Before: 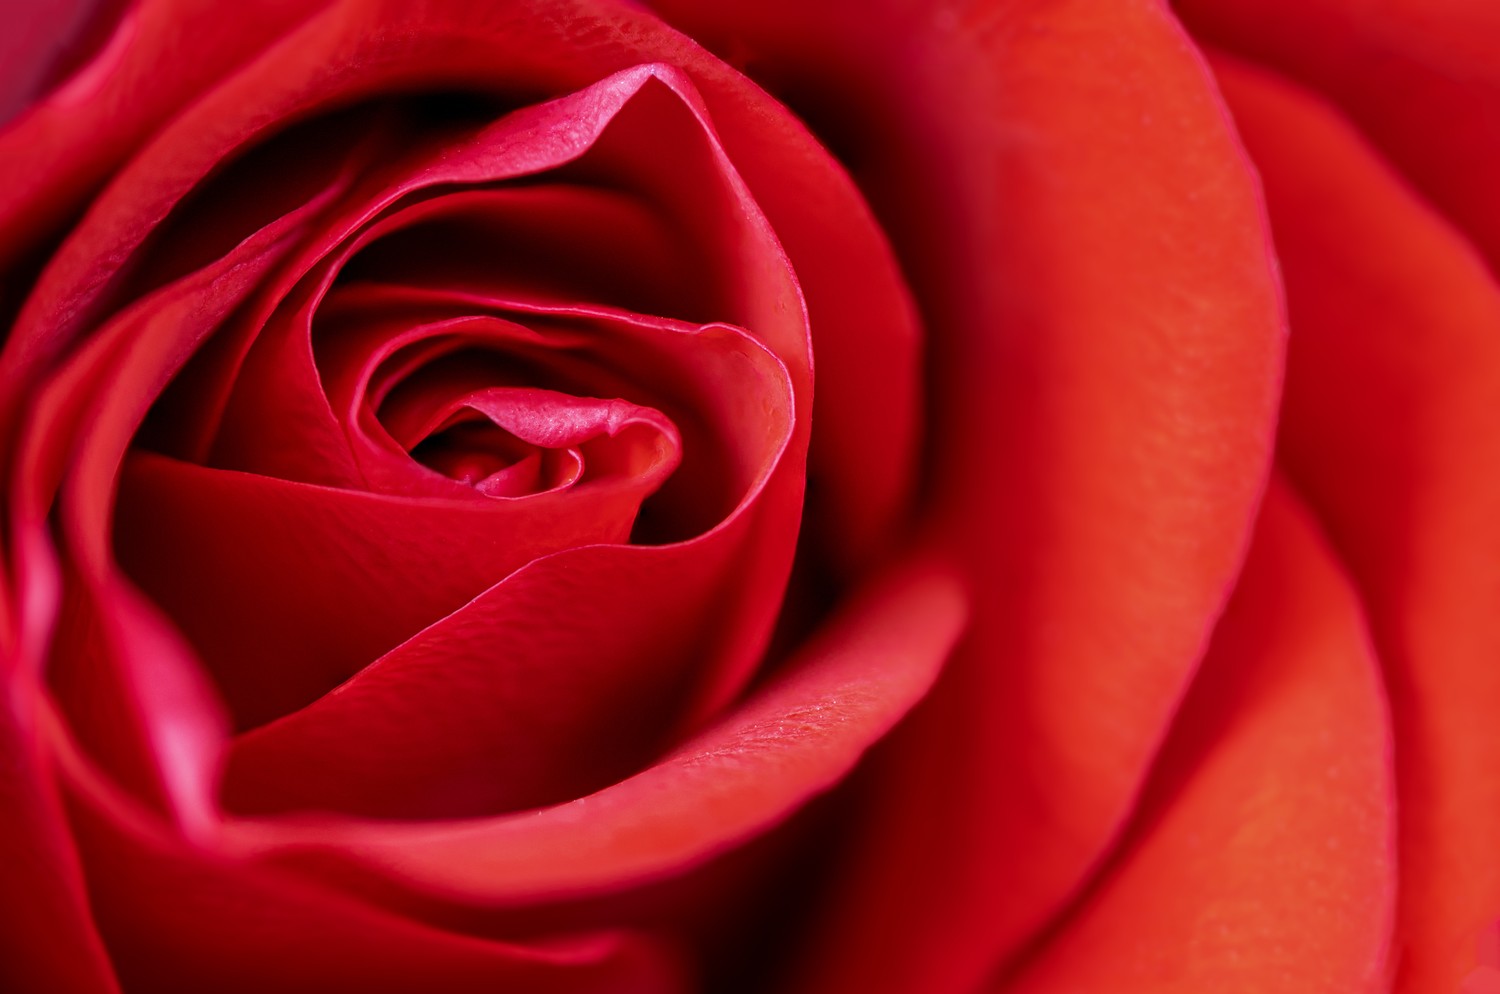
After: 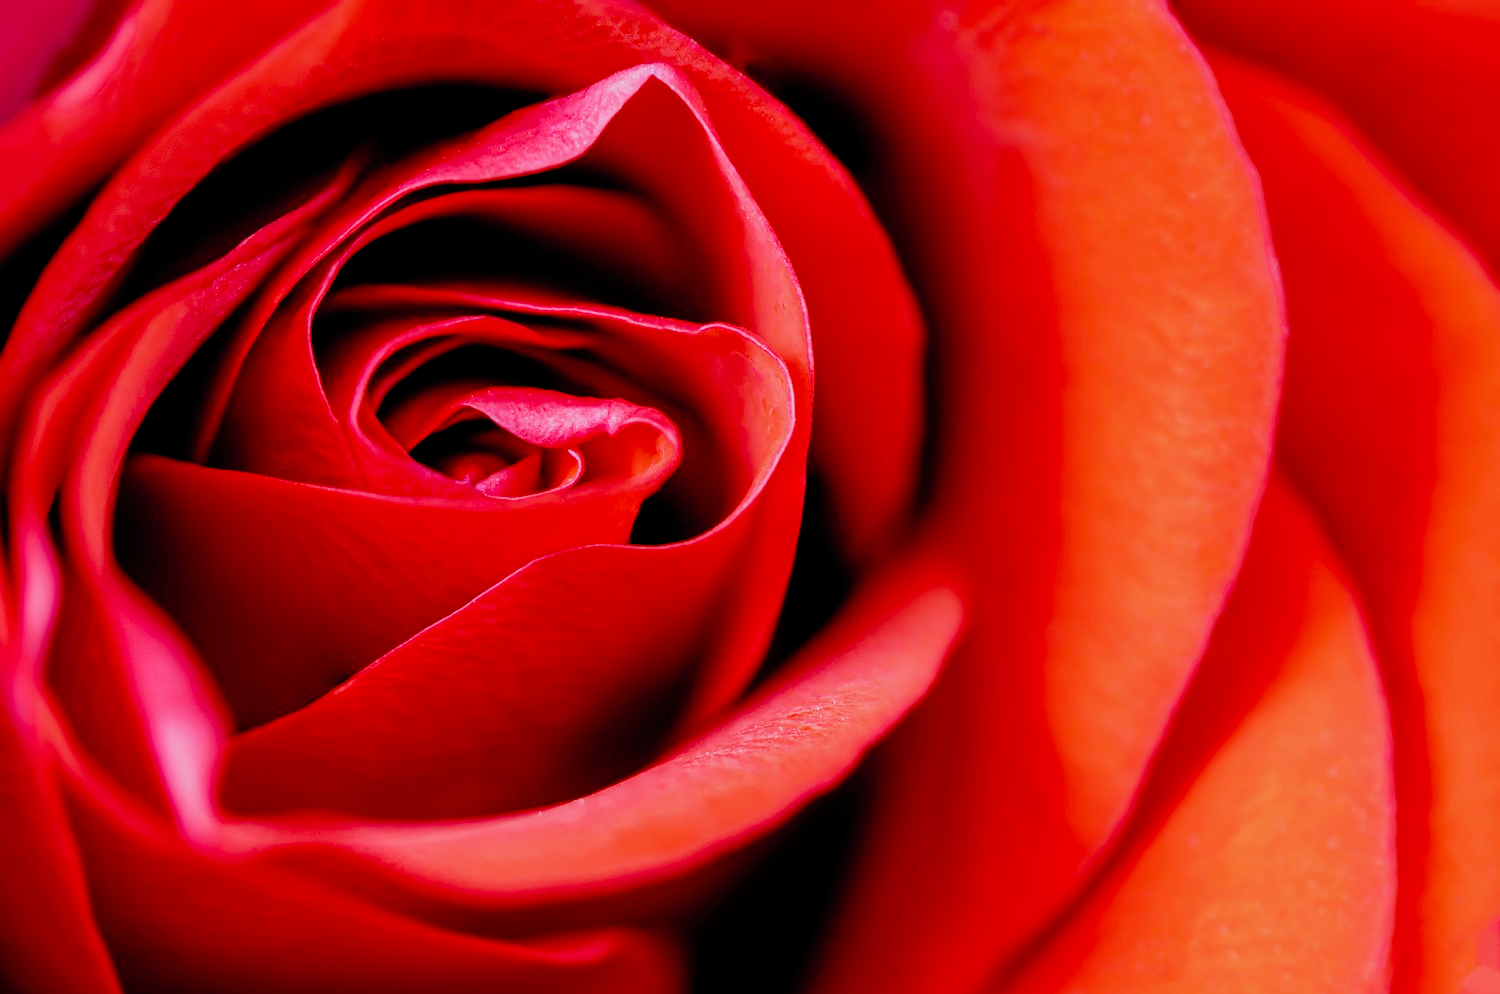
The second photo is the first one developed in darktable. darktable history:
filmic rgb: middle gray luminance 18%, black relative exposure -7.5 EV, white relative exposure 8.5 EV, threshold 6 EV, target black luminance 0%, hardness 2.23, latitude 18.37%, contrast 0.878, highlights saturation mix 5%, shadows ↔ highlights balance 10.15%, add noise in highlights 0, preserve chrominance no, color science v3 (2019), use custom middle-gray values true, iterations of high-quality reconstruction 0, contrast in highlights soft, enable highlight reconstruction true
exposure: exposure 0.127 EV, compensate highlight preservation false
contrast brightness saturation: contrast 0.2, brightness 0.16, saturation 0.22
